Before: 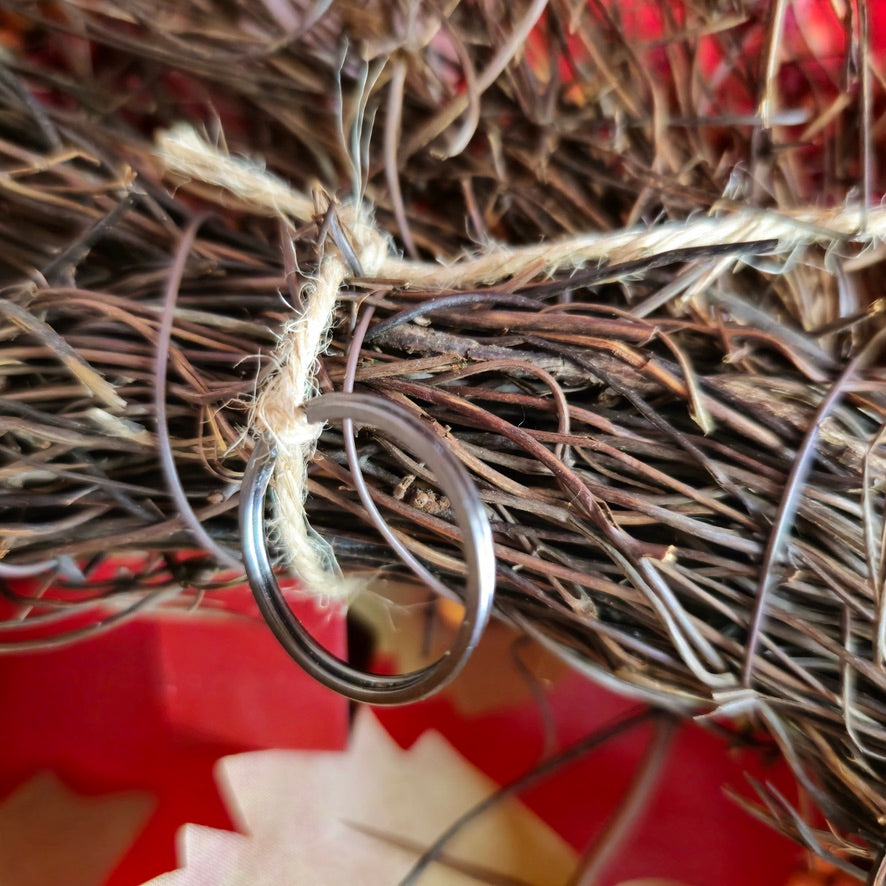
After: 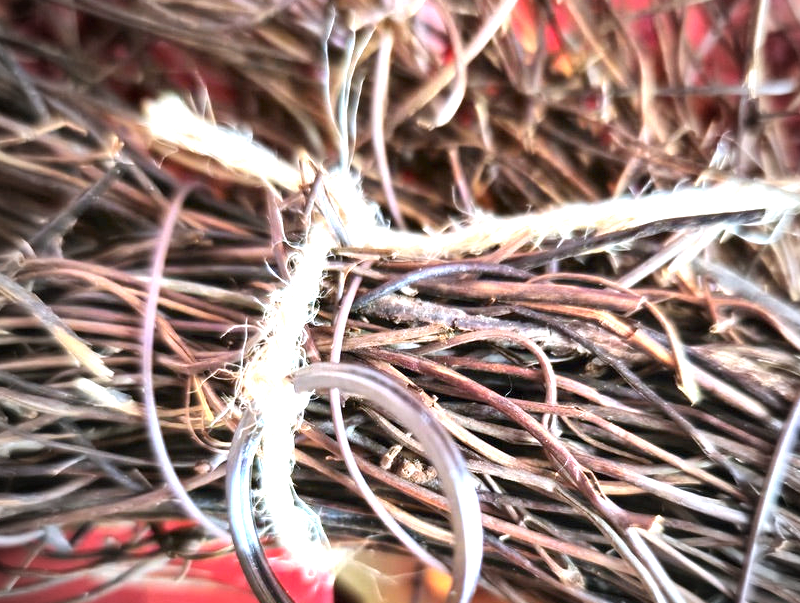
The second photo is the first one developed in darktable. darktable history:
exposure: black level correction 0, exposure 1.4 EV, compensate highlight preservation false
color calibration: illuminant as shot in camera, x 0.358, y 0.373, temperature 4628.91 K
vignetting: fall-off start 71.74%
crop: left 1.509%, top 3.452%, right 7.696%, bottom 28.452%
